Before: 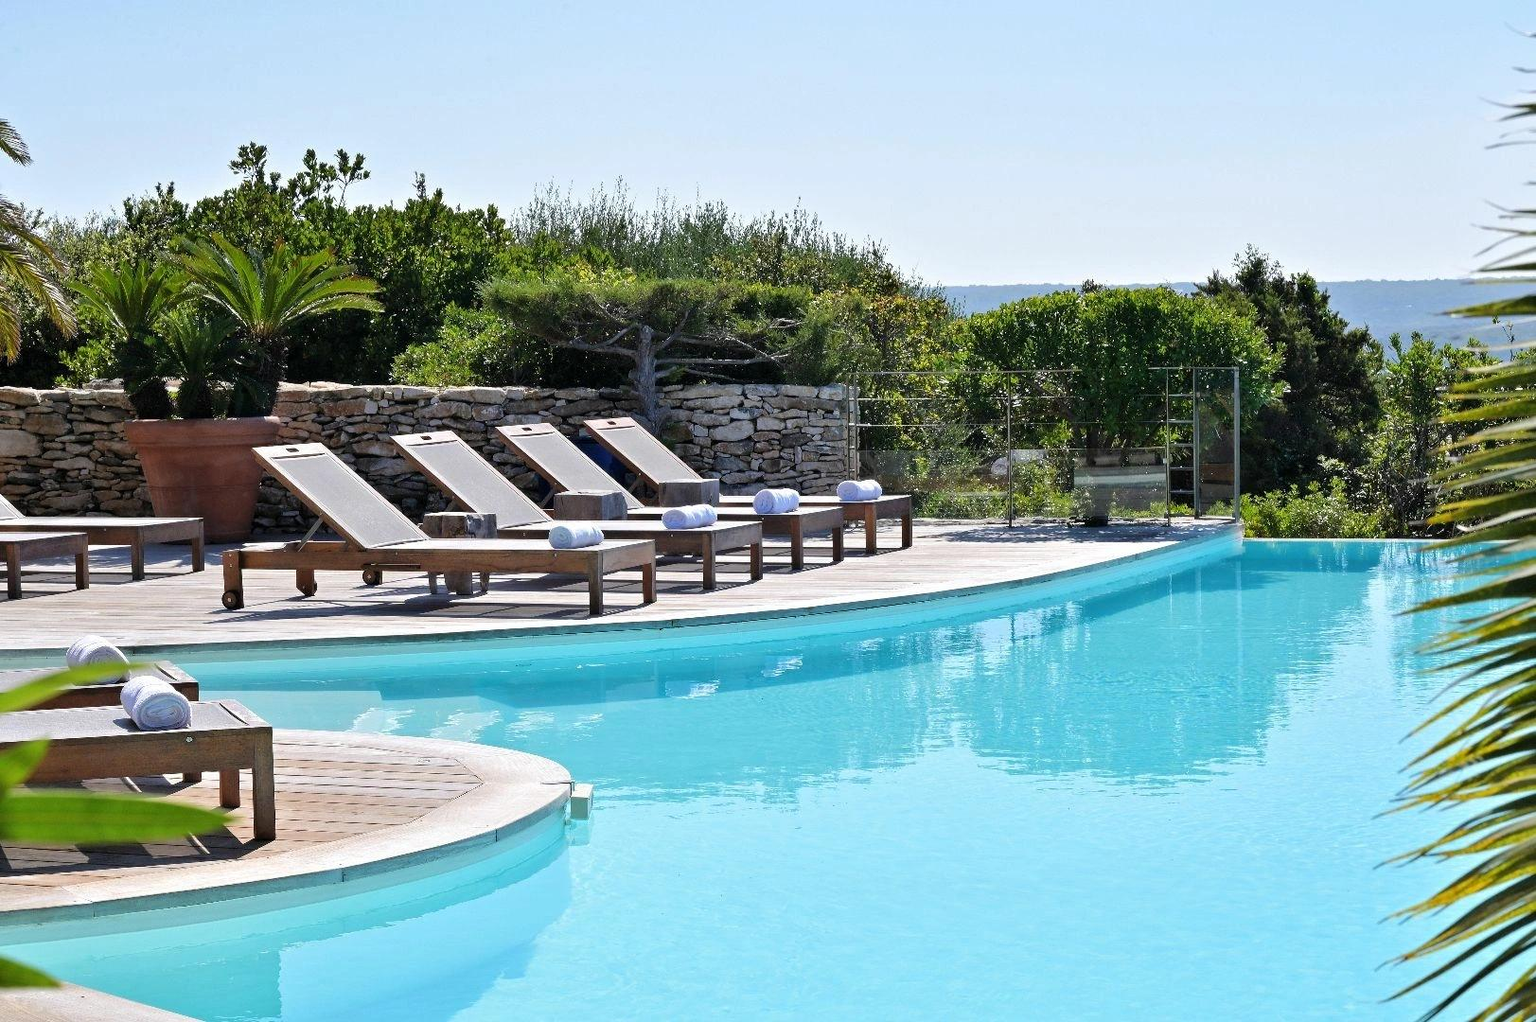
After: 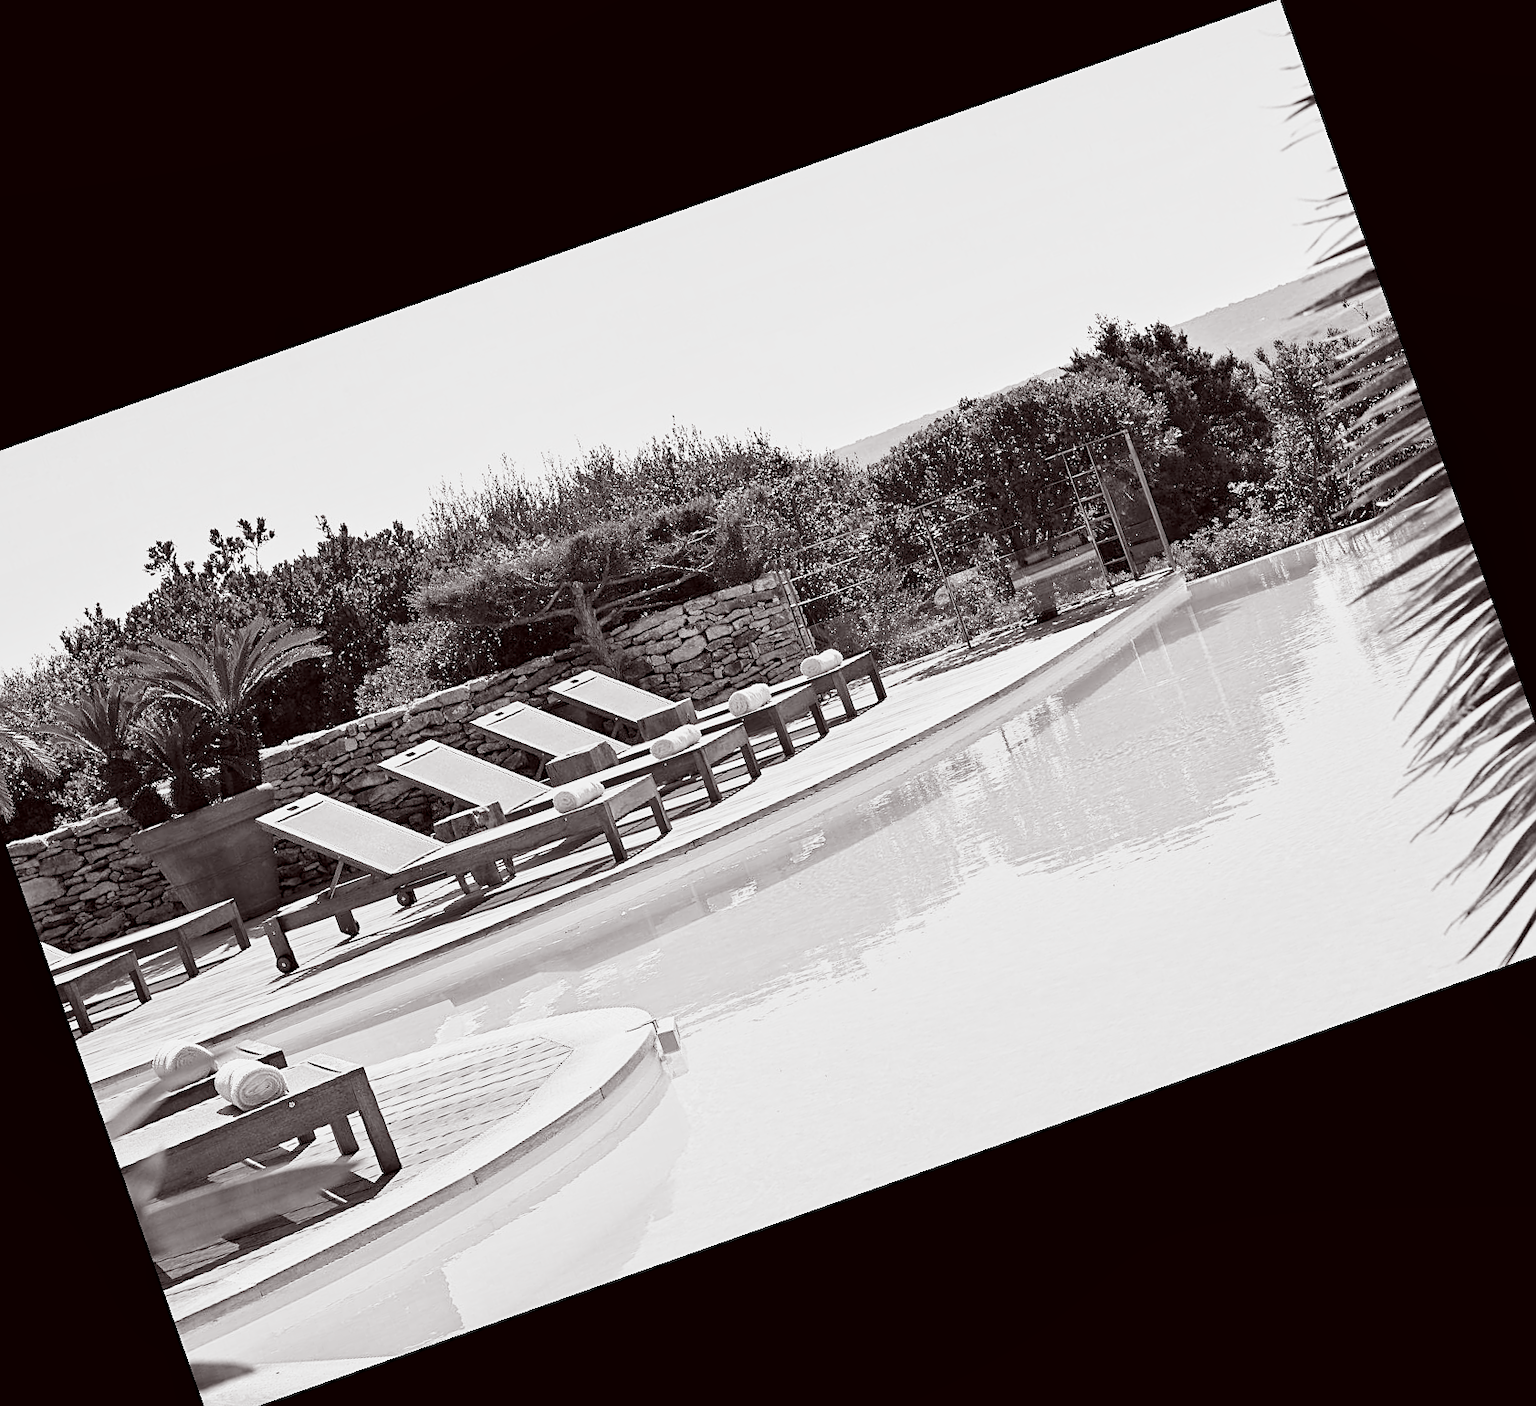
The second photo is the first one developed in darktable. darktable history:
base curve: curves: ch0 [(0, 0) (0.088, 0.125) (0.176, 0.251) (0.354, 0.501) (0.613, 0.749) (1, 0.877)], preserve colors none
crop and rotate: angle 19.43°, left 6.812%, right 4.125%, bottom 1.087%
tone equalizer: on, module defaults
local contrast: highlights 100%, shadows 100%, detail 120%, midtone range 0.2
color balance: mode lift, gamma, gain (sRGB), lift [1, 1.049, 1, 1]
color calibration: output gray [0.28, 0.41, 0.31, 0], gray › normalize channels true, illuminant same as pipeline (D50), adaptation XYZ, x 0.346, y 0.359, gamut compression 0
sharpen: on, module defaults
